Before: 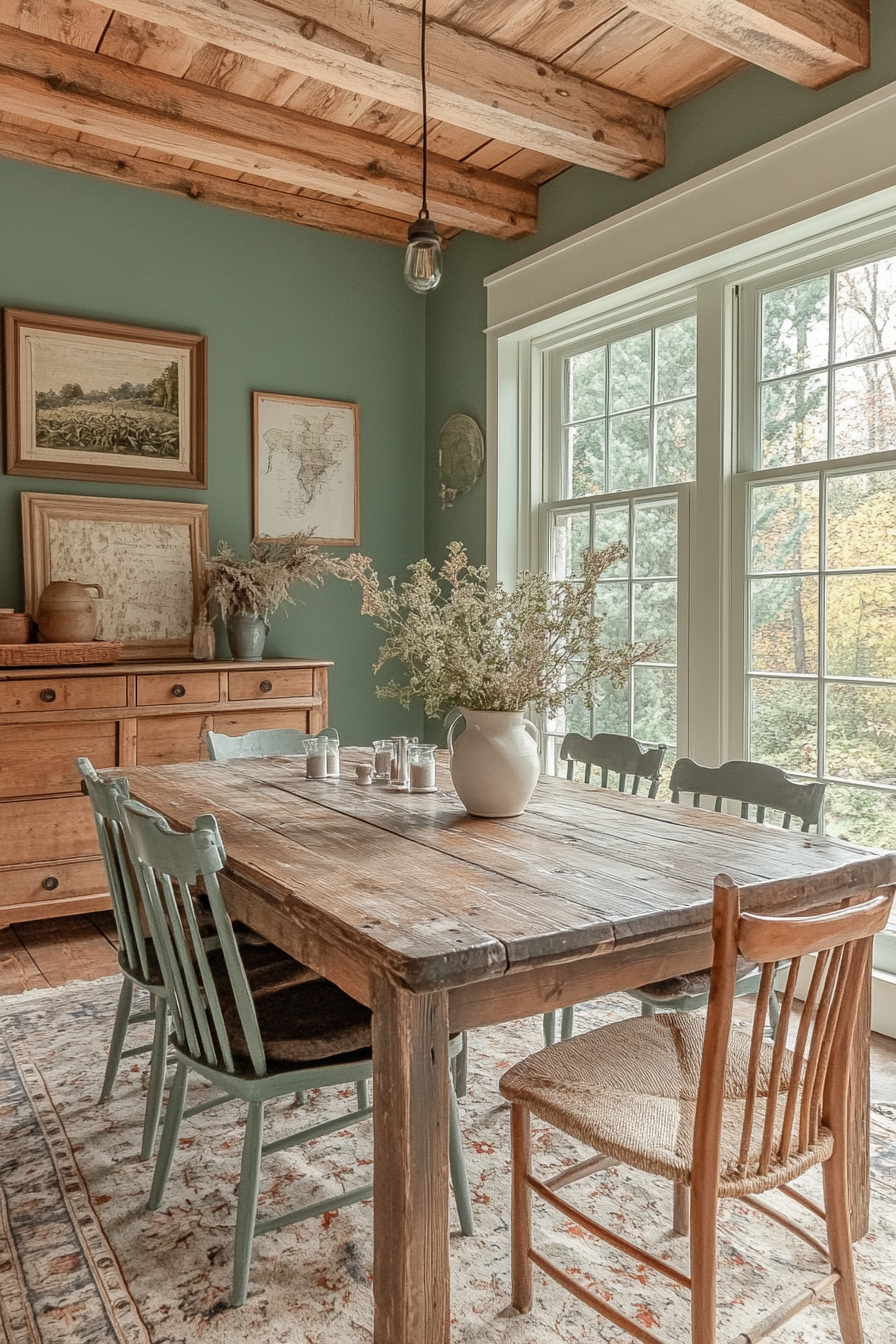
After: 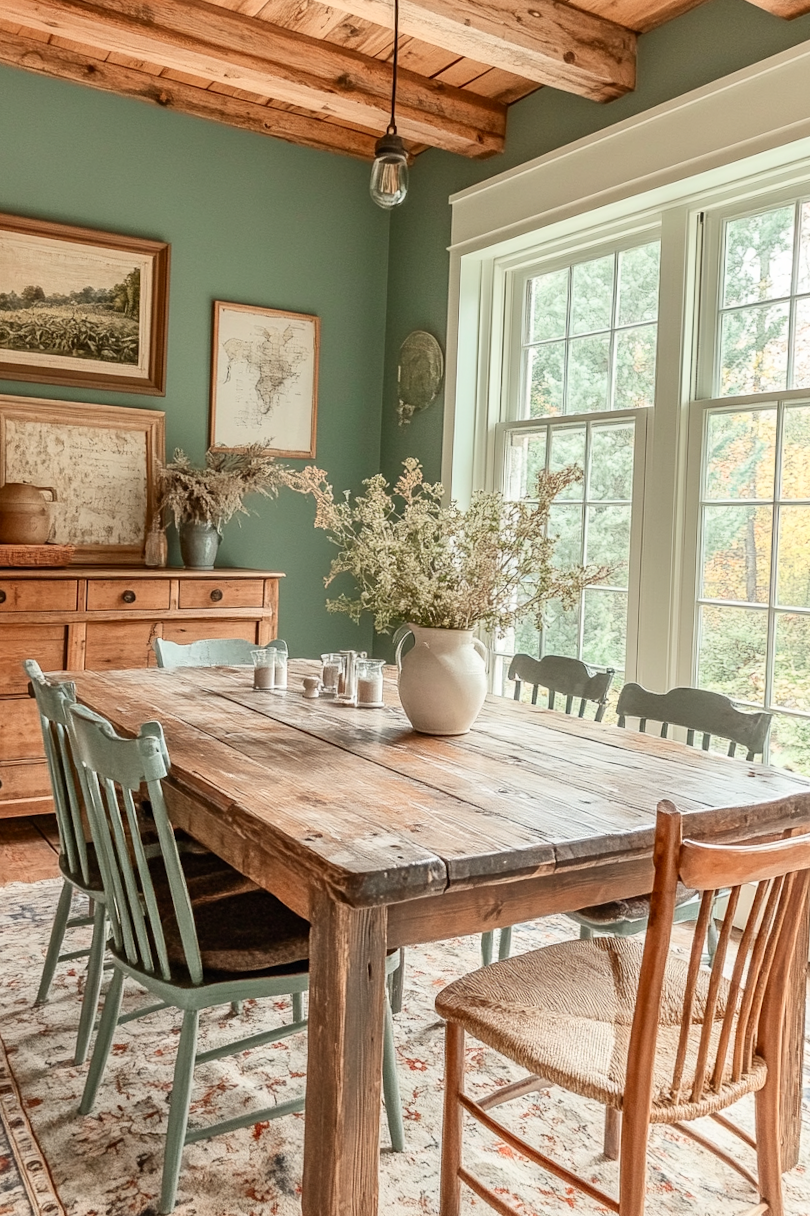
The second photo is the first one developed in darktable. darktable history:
crop and rotate: angle -2.12°, left 3.106%, top 3.873%, right 1.435%, bottom 0.681%
exposure: compensate highlight preservation false
contrast brightness saturation: contrast 0.232, brightness 0.1, saturation 0.293
